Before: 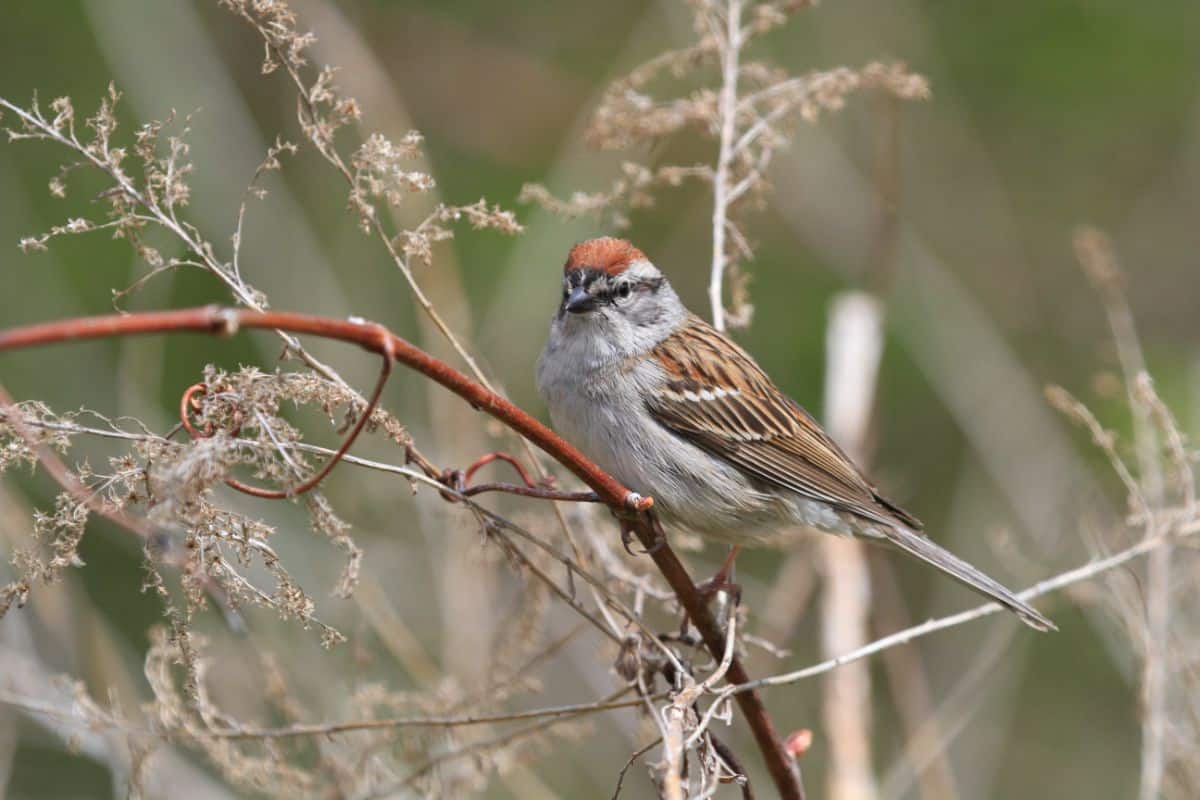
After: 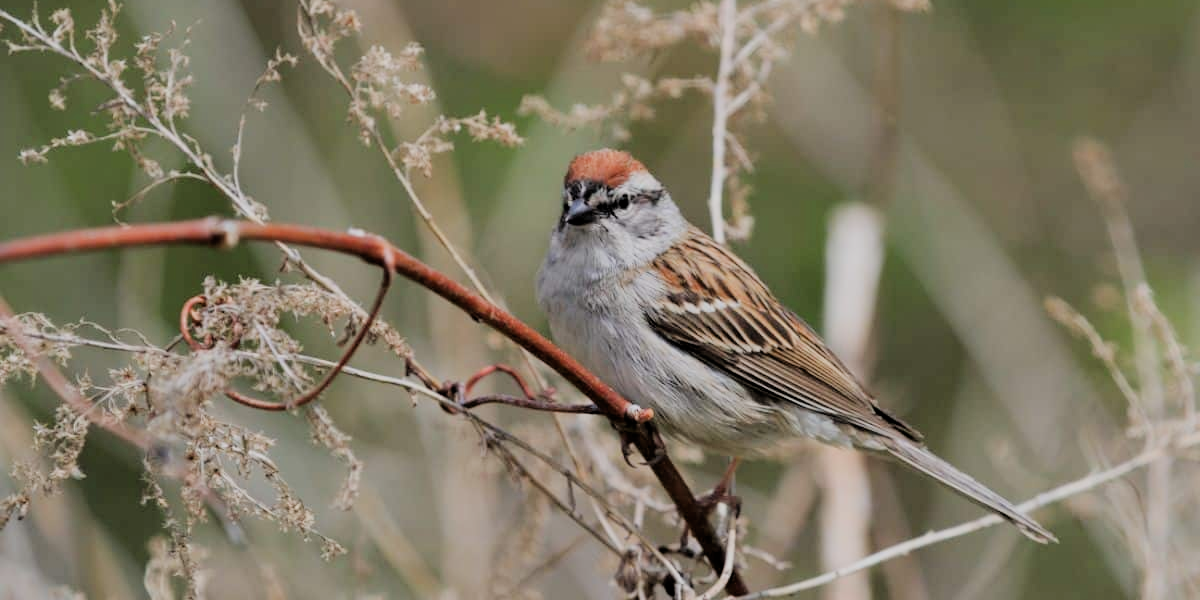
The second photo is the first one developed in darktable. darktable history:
filmic rgb: black relative exposure -4.24 EV, white relative exposure 5.13 EV, hardness 2.11, contrast 1.166
crop: top 11.047%, bottom 13.9%
